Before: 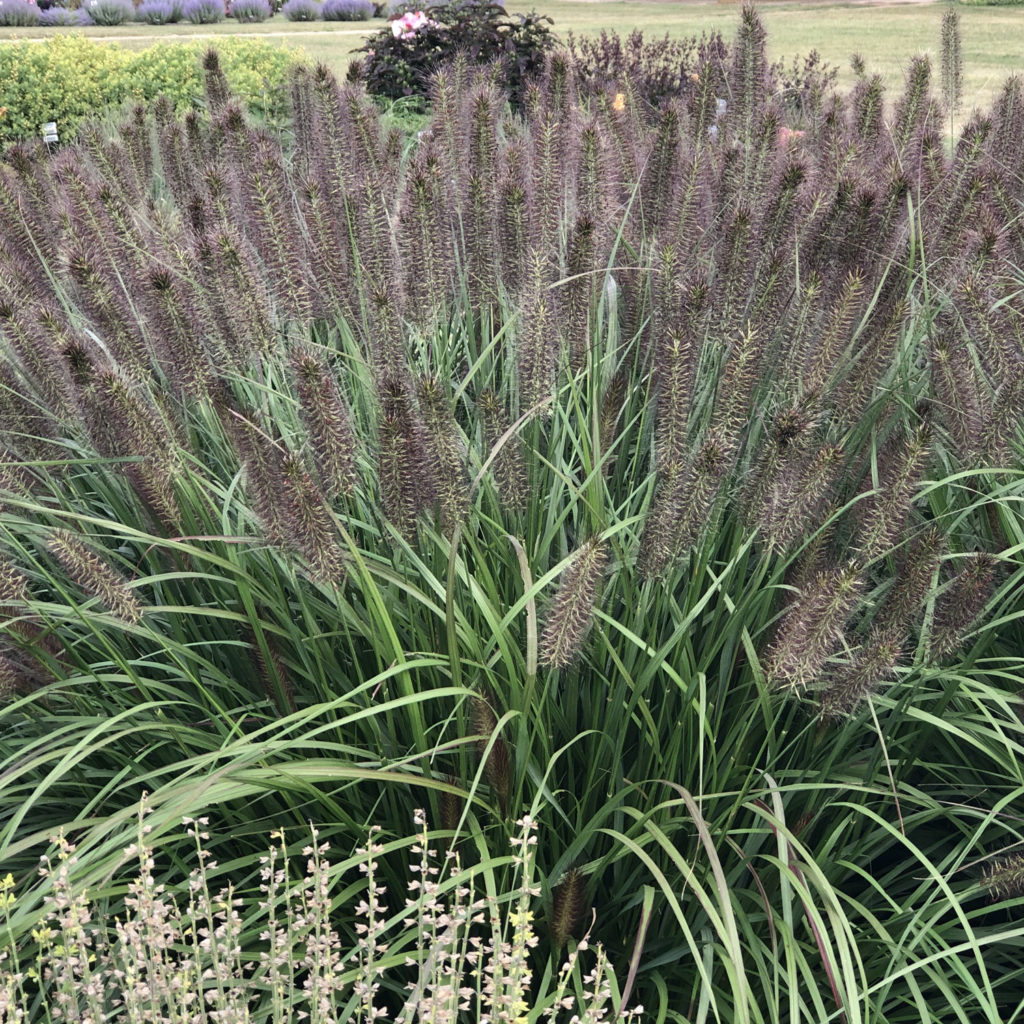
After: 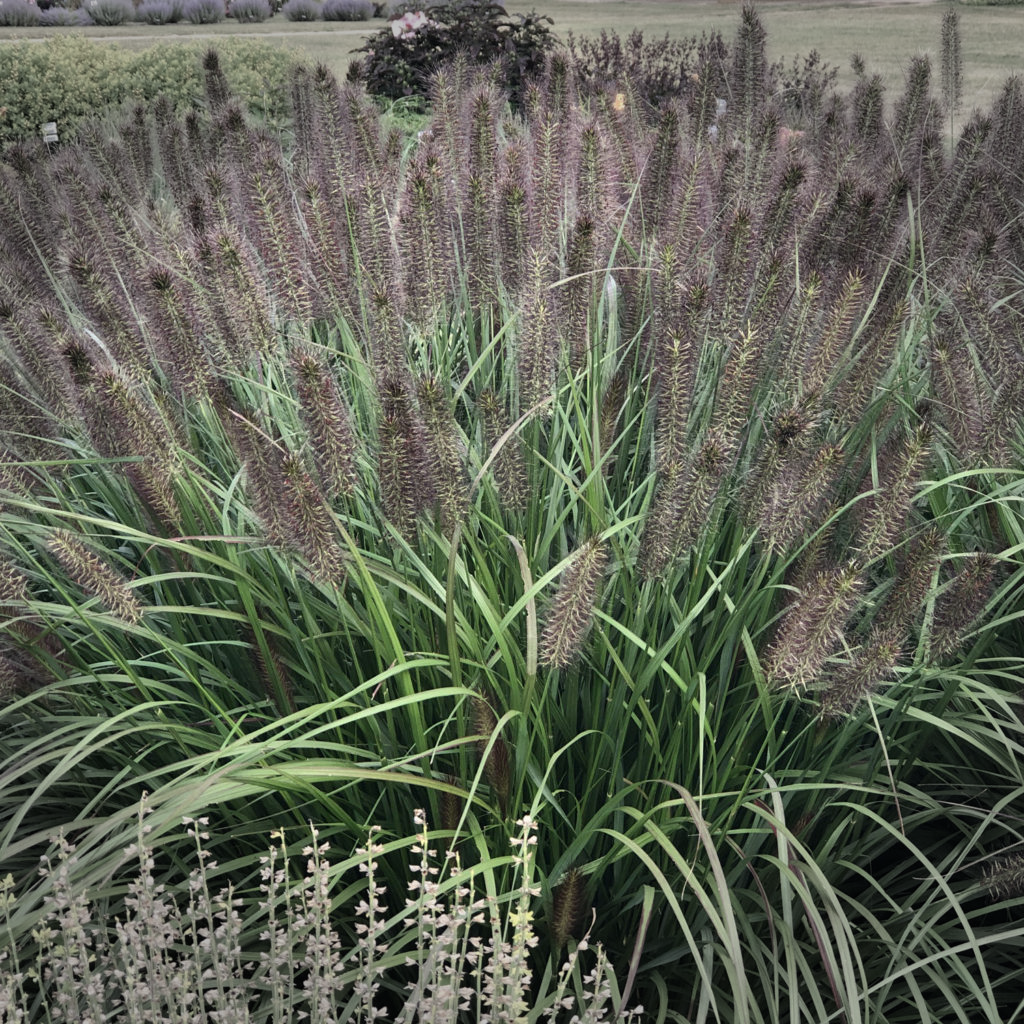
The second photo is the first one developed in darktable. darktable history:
vignetting: fall-off start 90.43%, fall-off radius 39.09%, width/height ratio 1.216, shape 1.3
